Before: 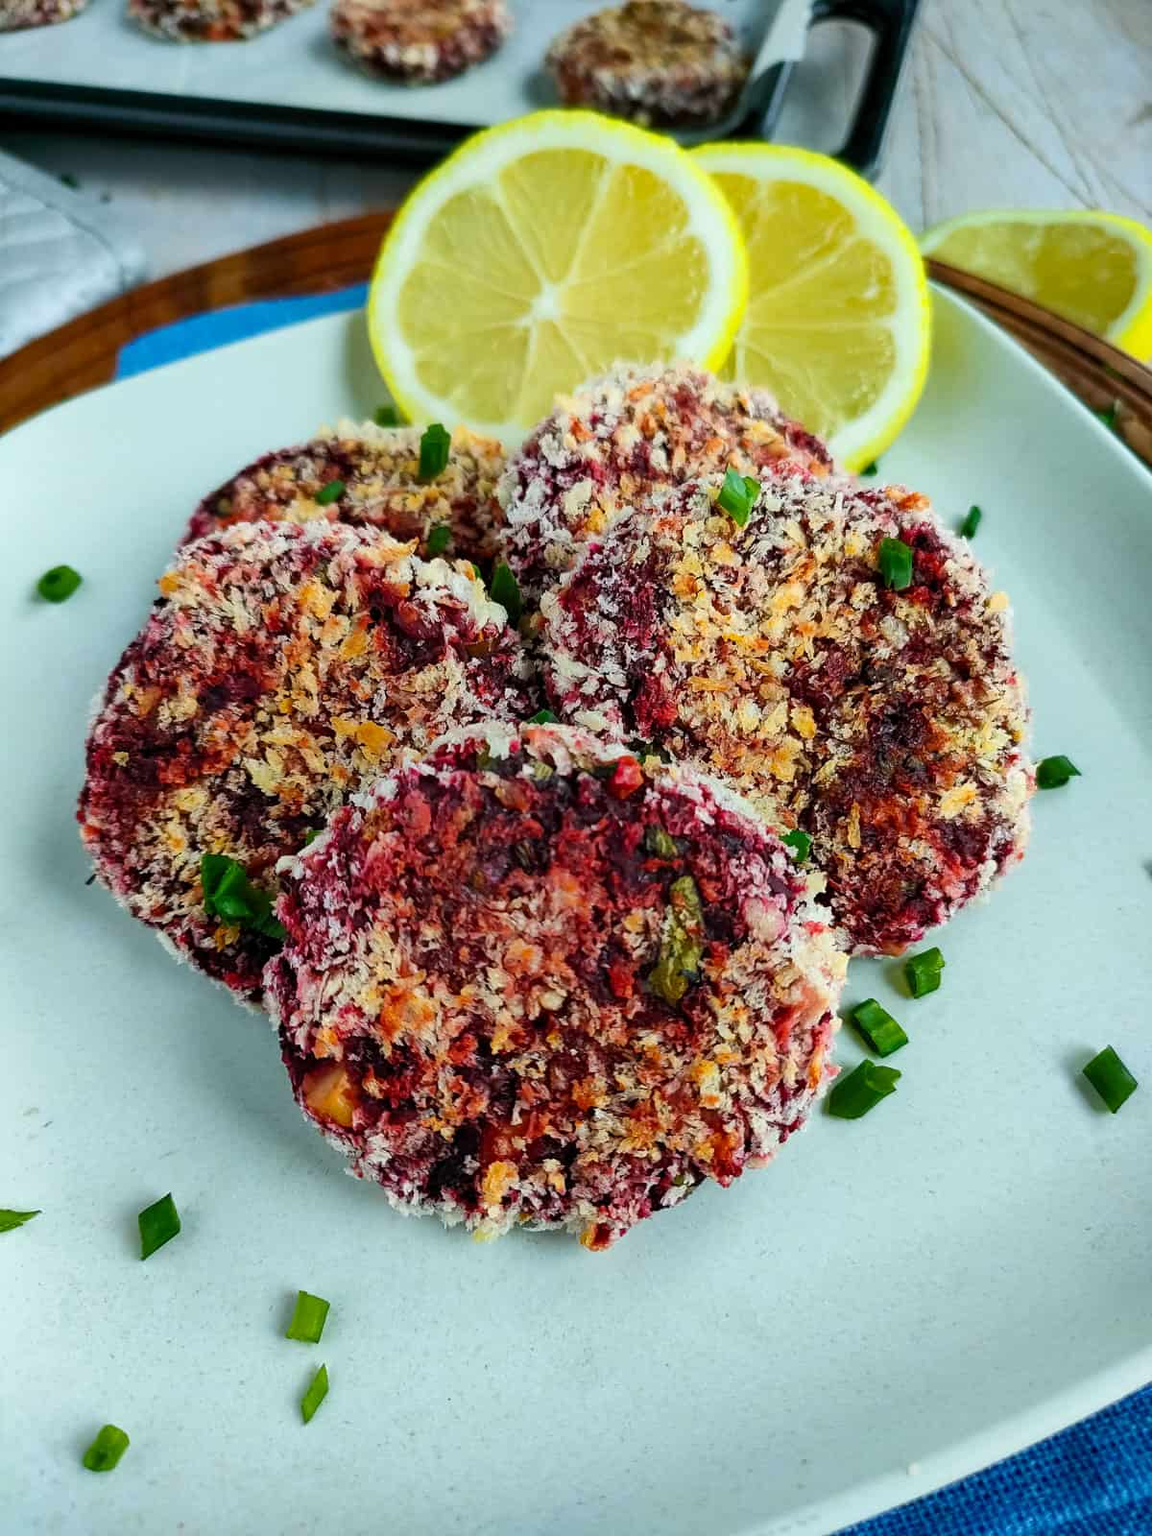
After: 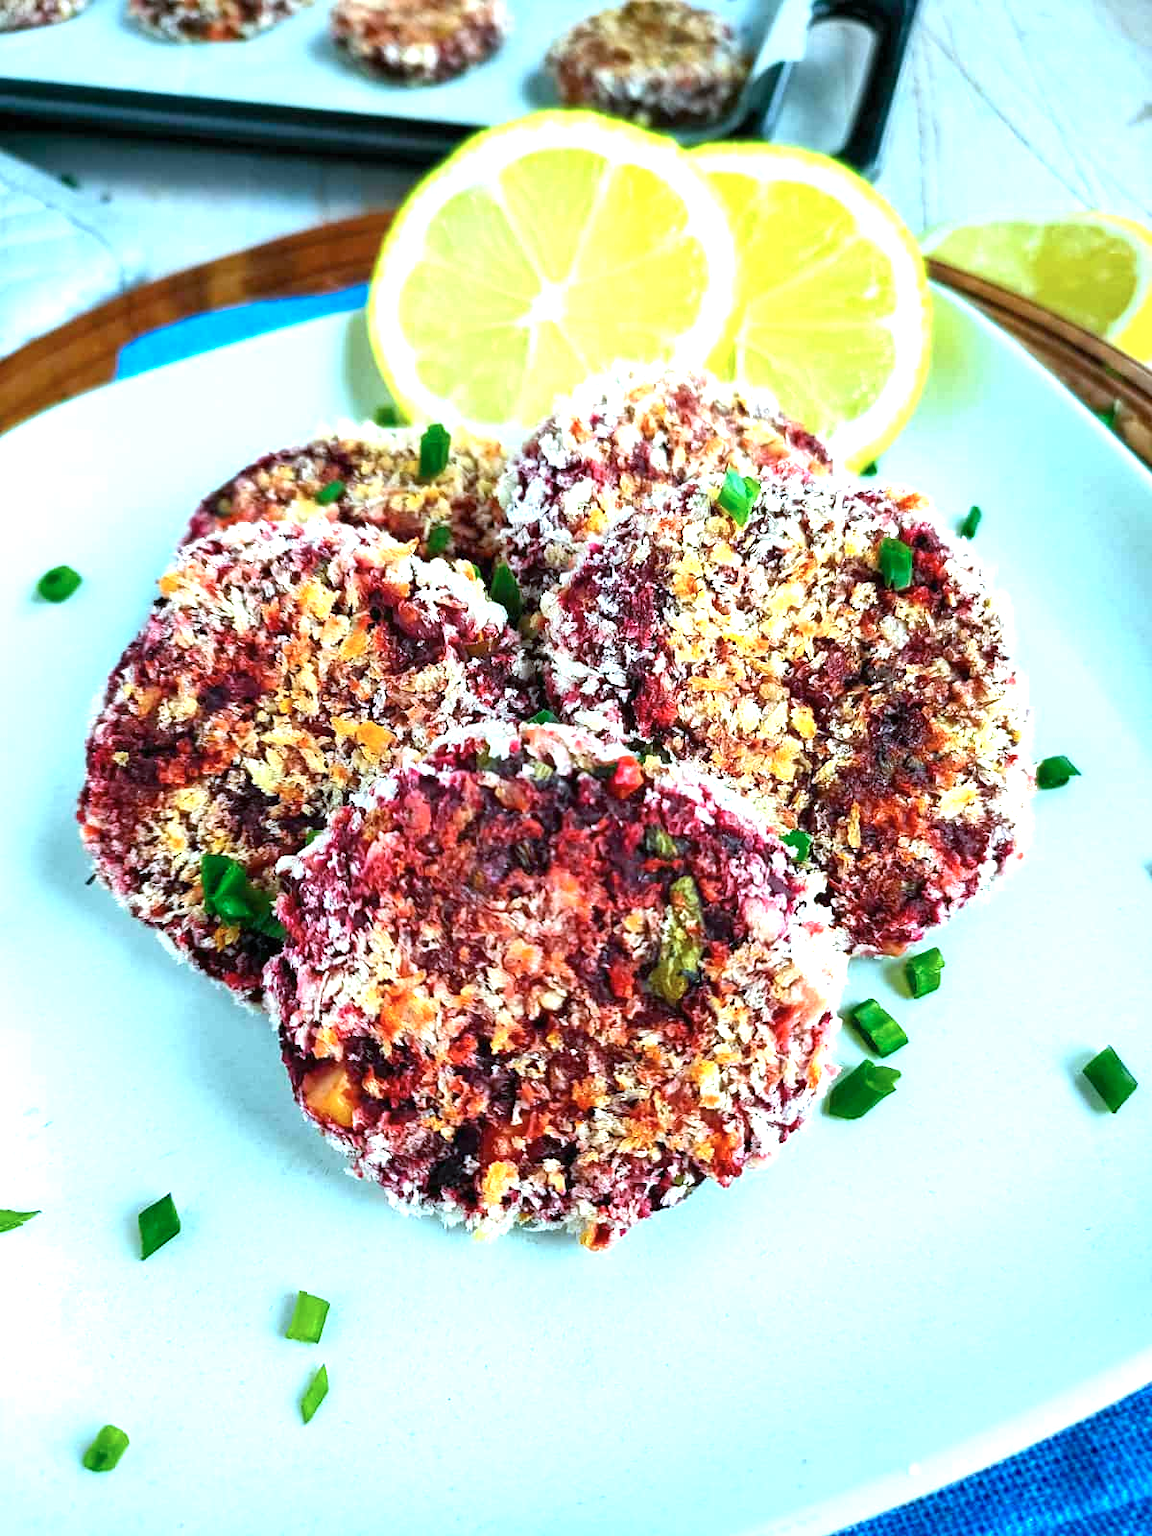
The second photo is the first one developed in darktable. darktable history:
color calibration: illuminant F (fluorescent), F source F9 (Cool White Deluxe 4150 K) – high CRI, x 0.374, y 0.373, temperature 4158.34 K
exposure: black level correction 0, exposure 1.2 EV, compensate exposure bias true, compensate highlight preservation false
